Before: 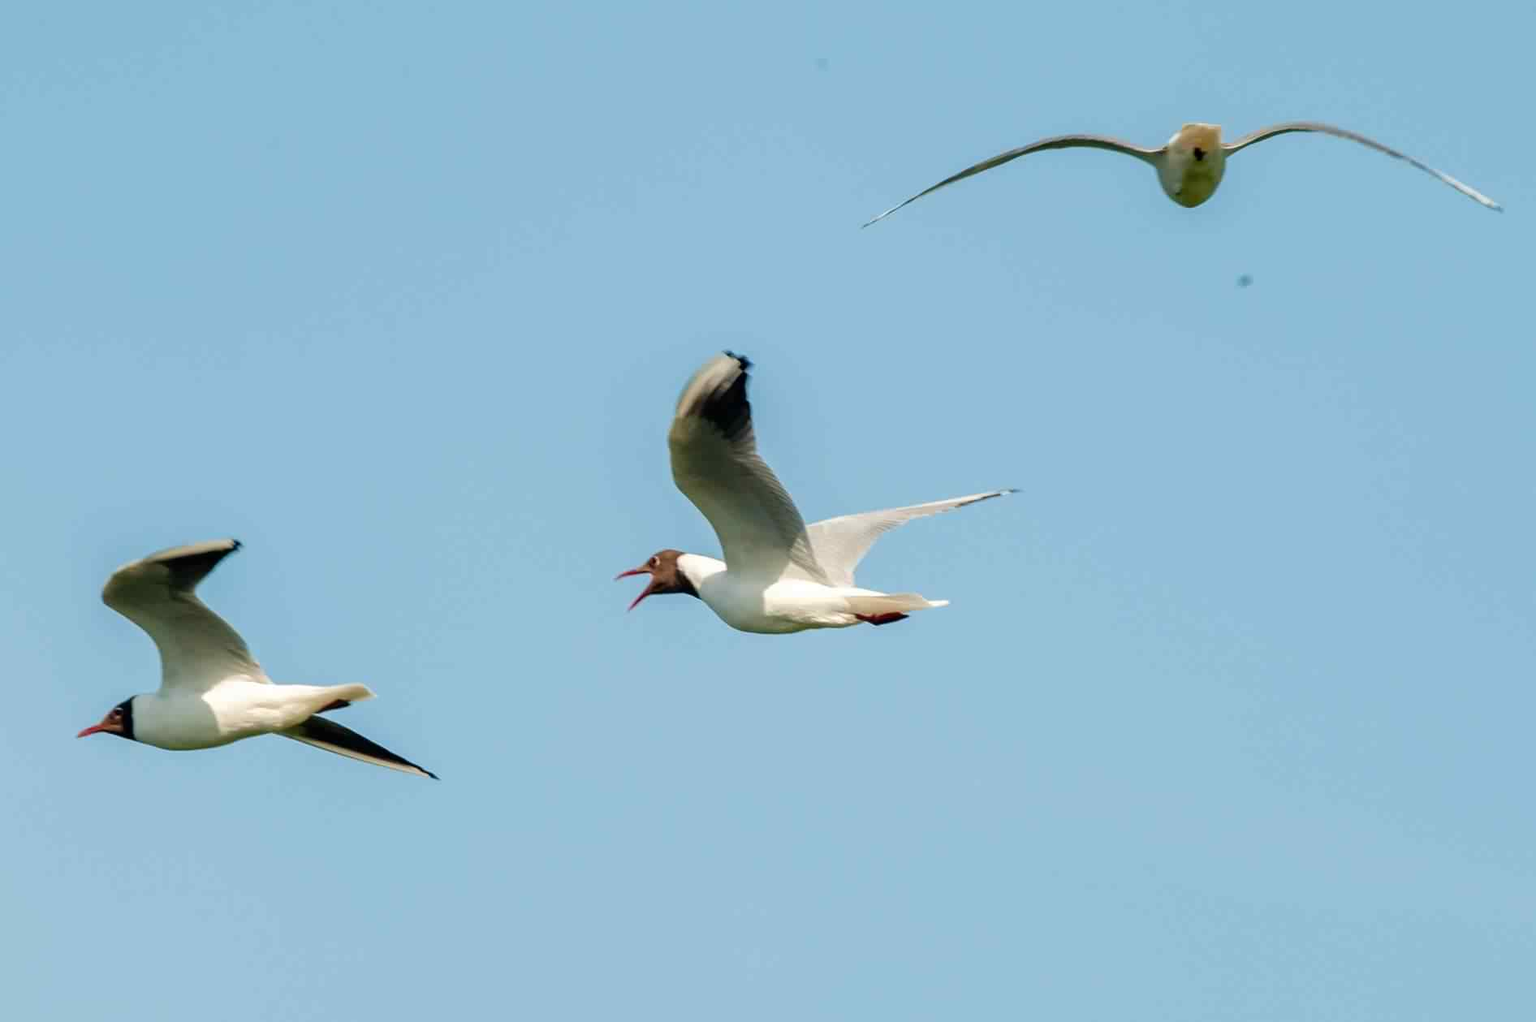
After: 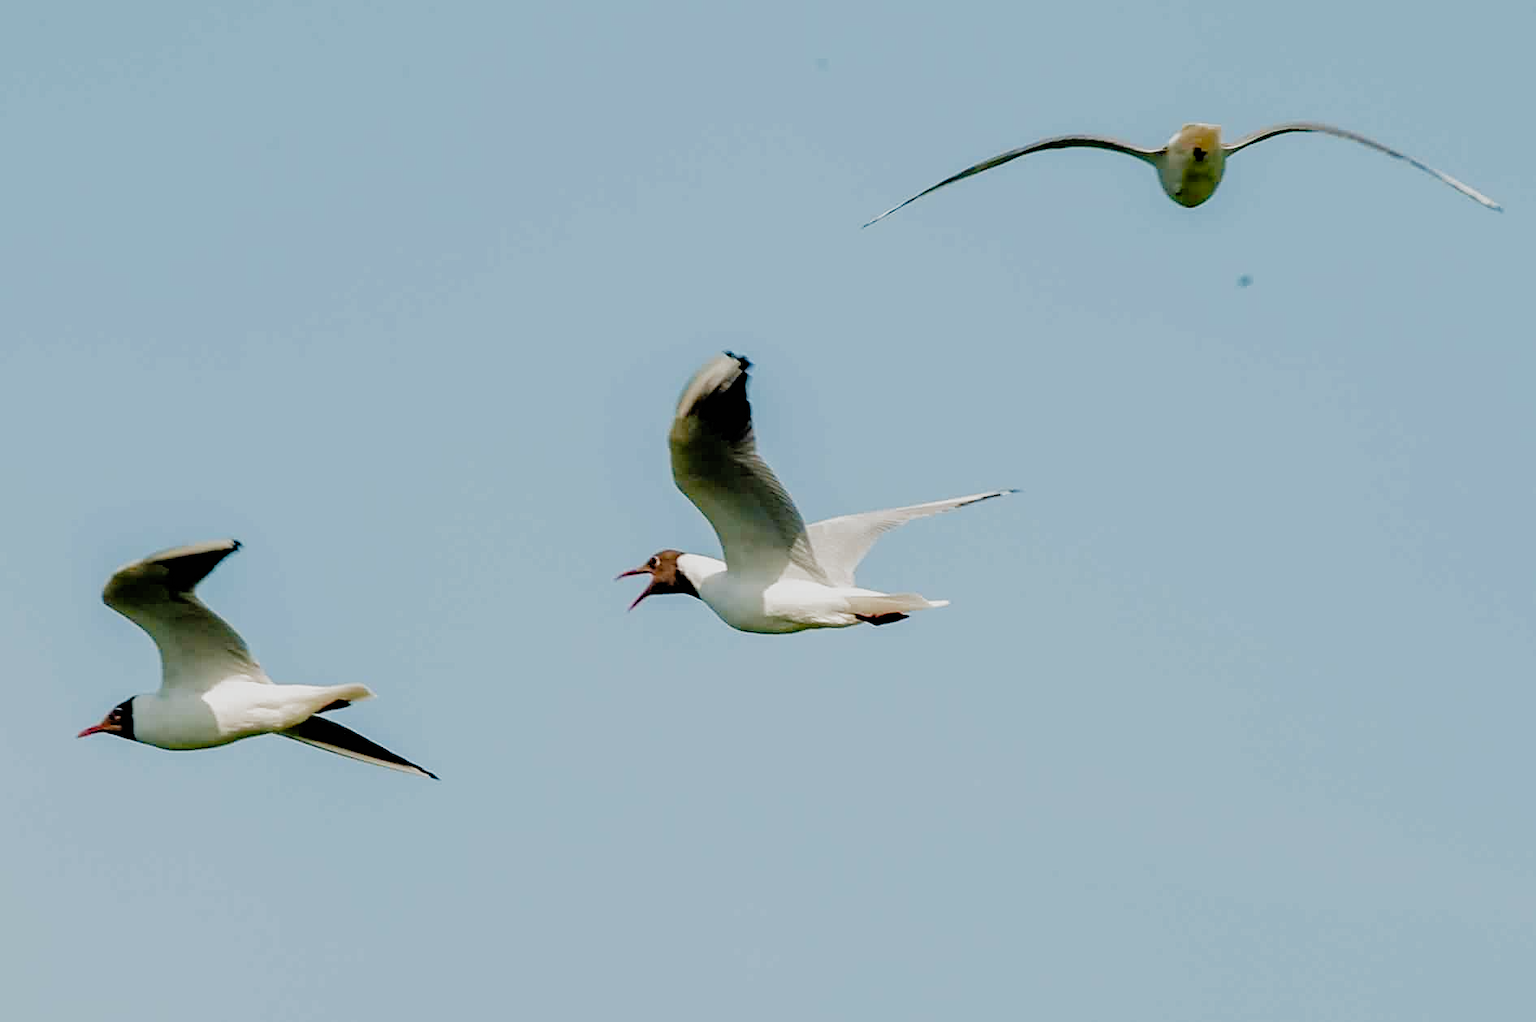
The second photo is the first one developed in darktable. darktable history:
sharpen: on, module defaults
filmic rgb: black relative exposure -3.94 EV, white relative exposure 3.14 EV, hardness 2.87, add noise in highlights 0, preserve chrominance no, color science v3 (2019), use custom middle-gray values true, contrast in highlights soft
